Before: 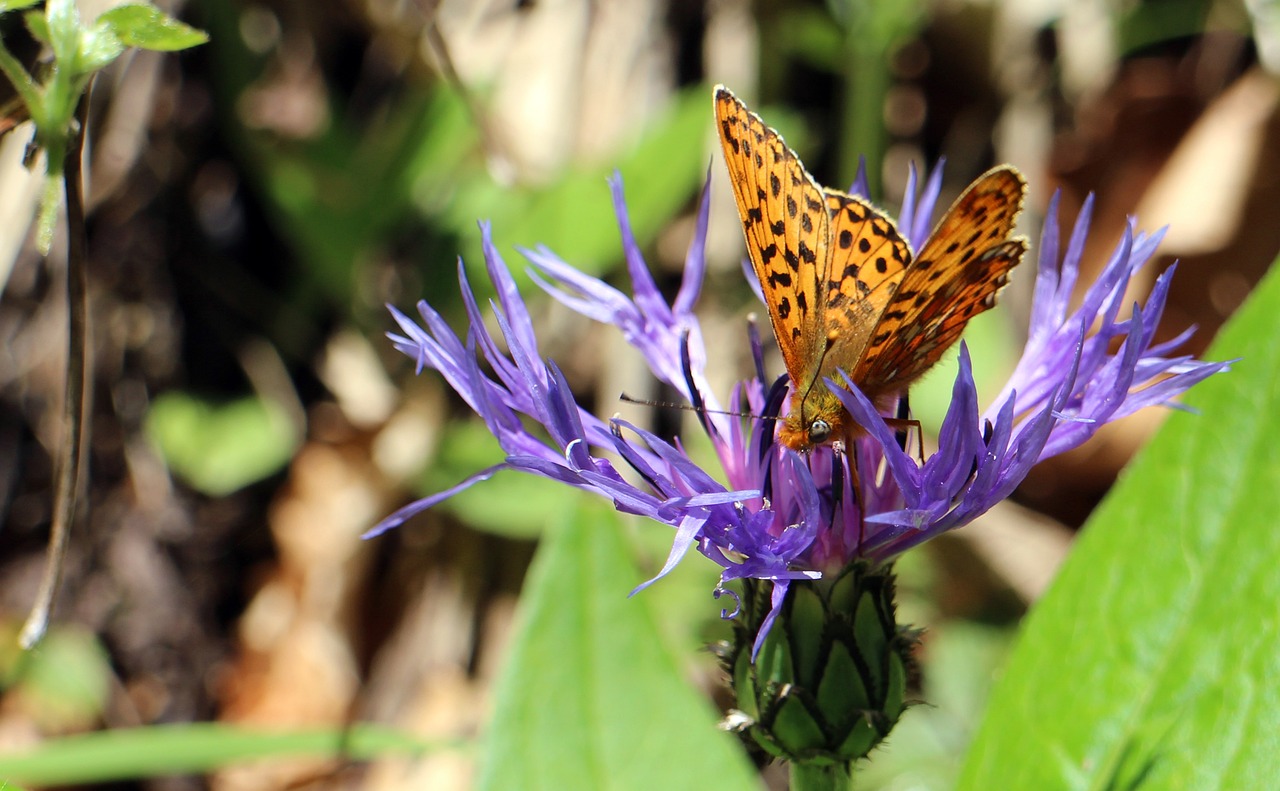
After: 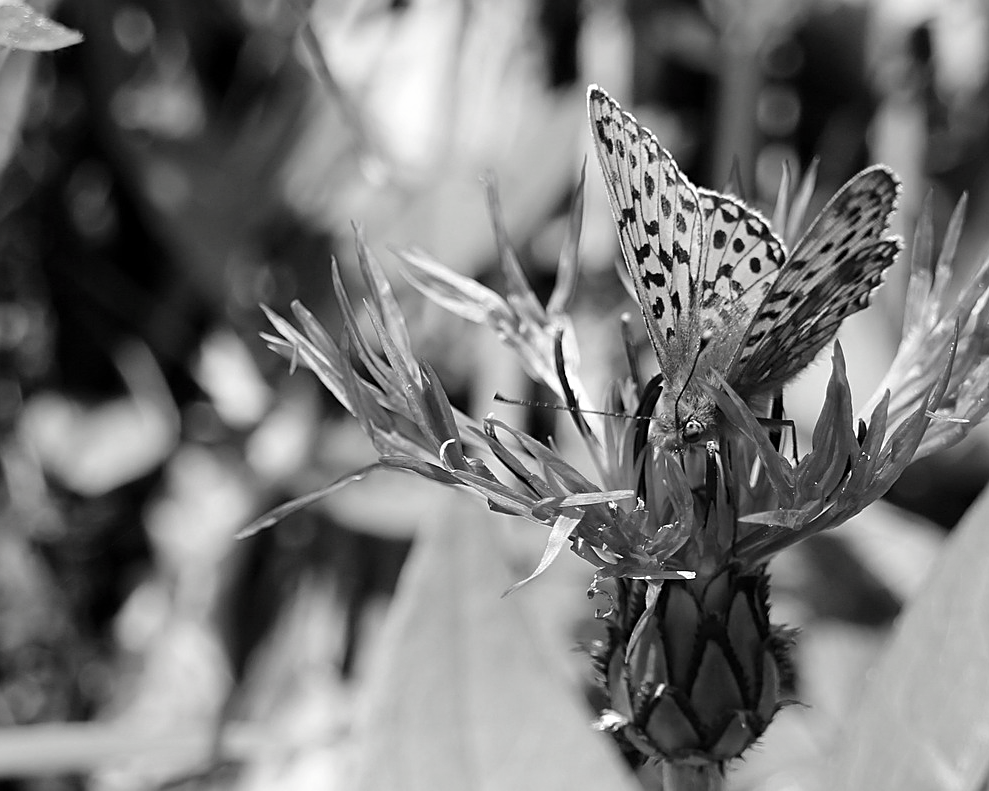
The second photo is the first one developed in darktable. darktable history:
contrast brightness saturation: saturation -0.989
sharpen: on, module defaults
crop: left 9.892%, right 12.803%
